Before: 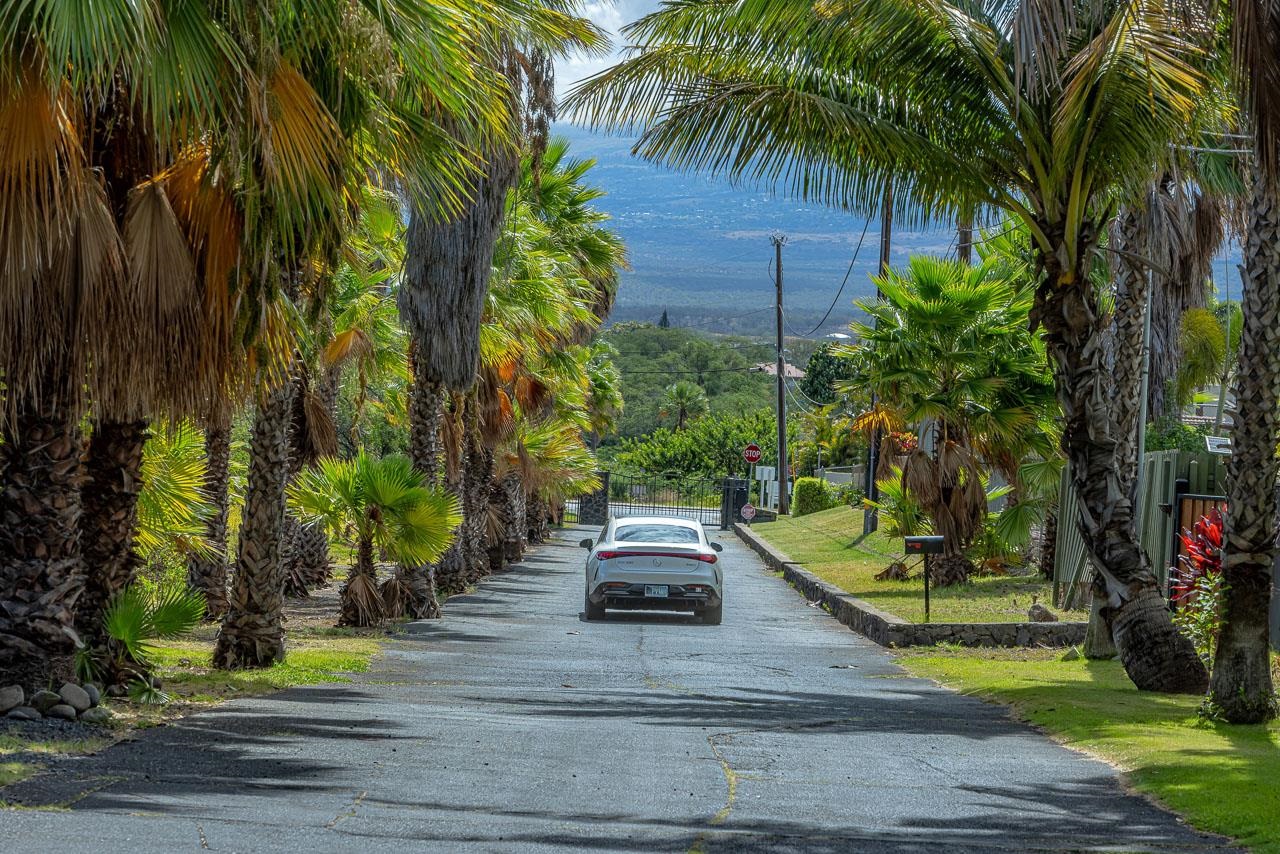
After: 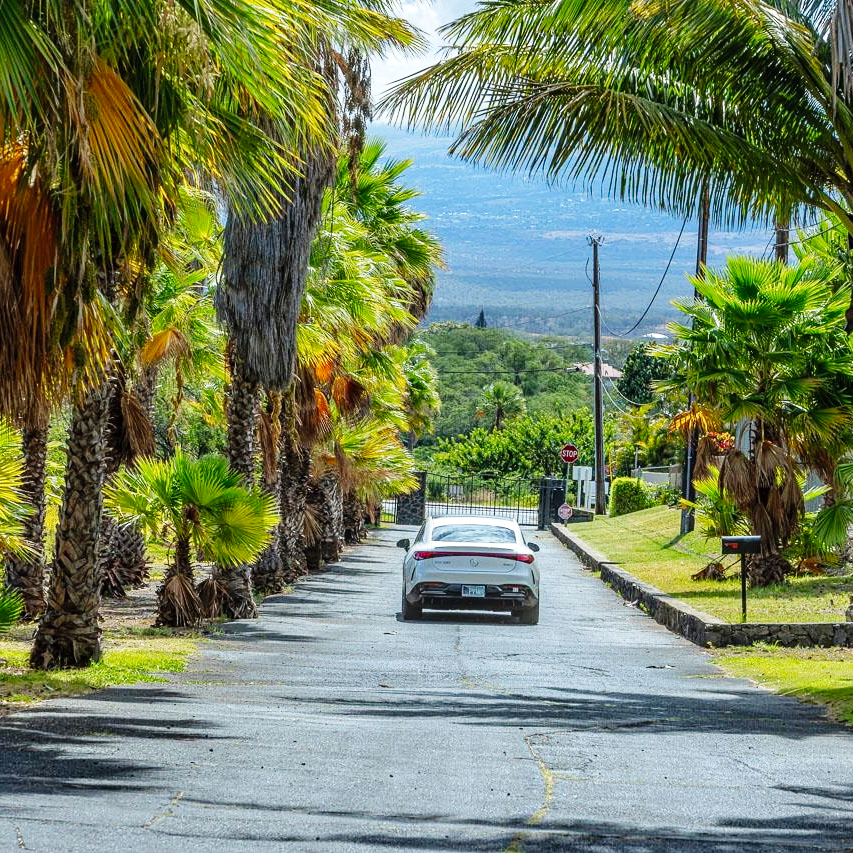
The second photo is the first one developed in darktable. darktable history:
base curve: curves: ch0 [(0, 0) (0.032, 0.025) (0.121, 0.166) (0.206, 0.329) (0.605, 0.79) (1, 1)], preserve colors none
crop and rotate: left 14.298%, right 19.009%
exposure: black level correction 0, exposure 0.199 EV, compensate exposure bias true, compensate highlight preservation false
